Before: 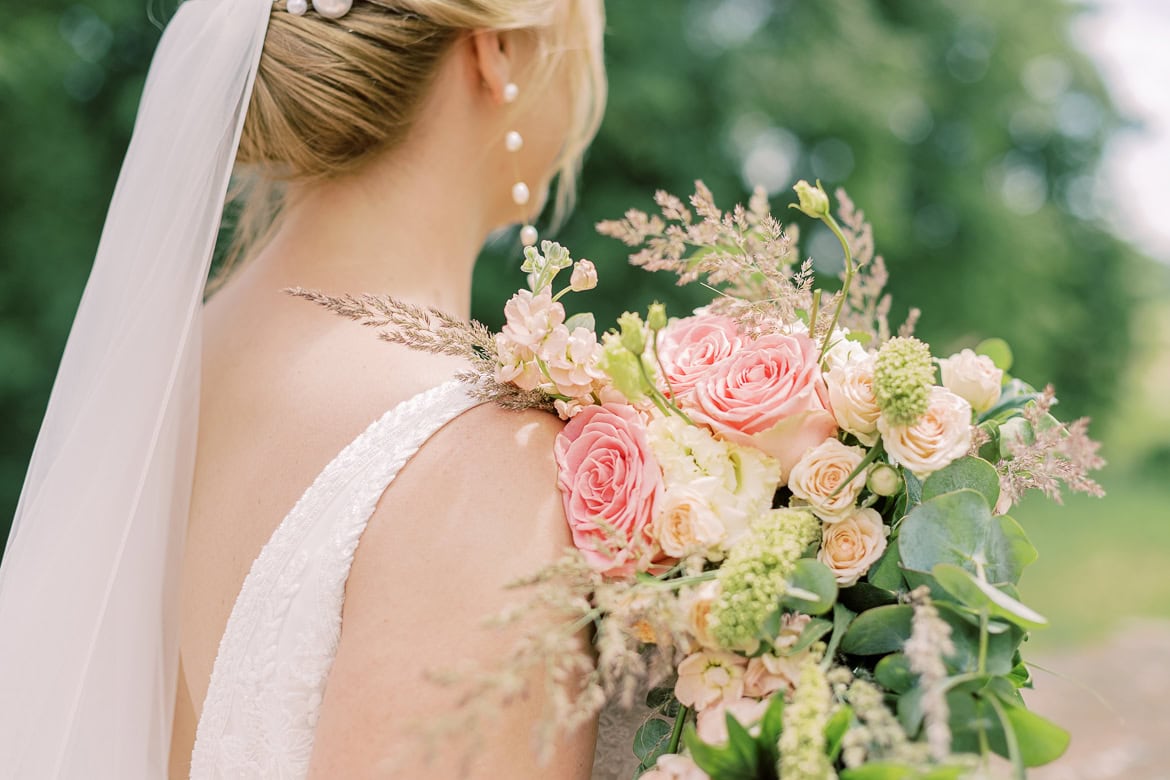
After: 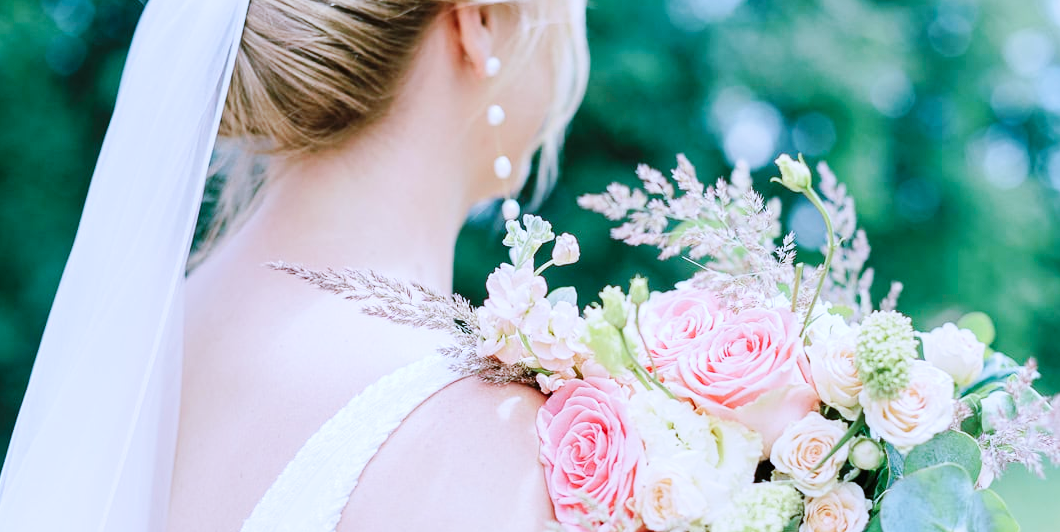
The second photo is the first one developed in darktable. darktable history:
crop: left 1.607%, top 3.361%, right 7.713%, bottom 28.417%
base curve: curves: ch0 [(0, 0) (0.032, 0.025) (0.121, 0.166) (0.206, 0.329) (0.605, 0.79) (1, 1)], preserve colors none
color calibration: illuminant as shot in camera, adaptation linear Bradford (ICC v4), x 0.406, y 0.405, temperature 3578.15 K
